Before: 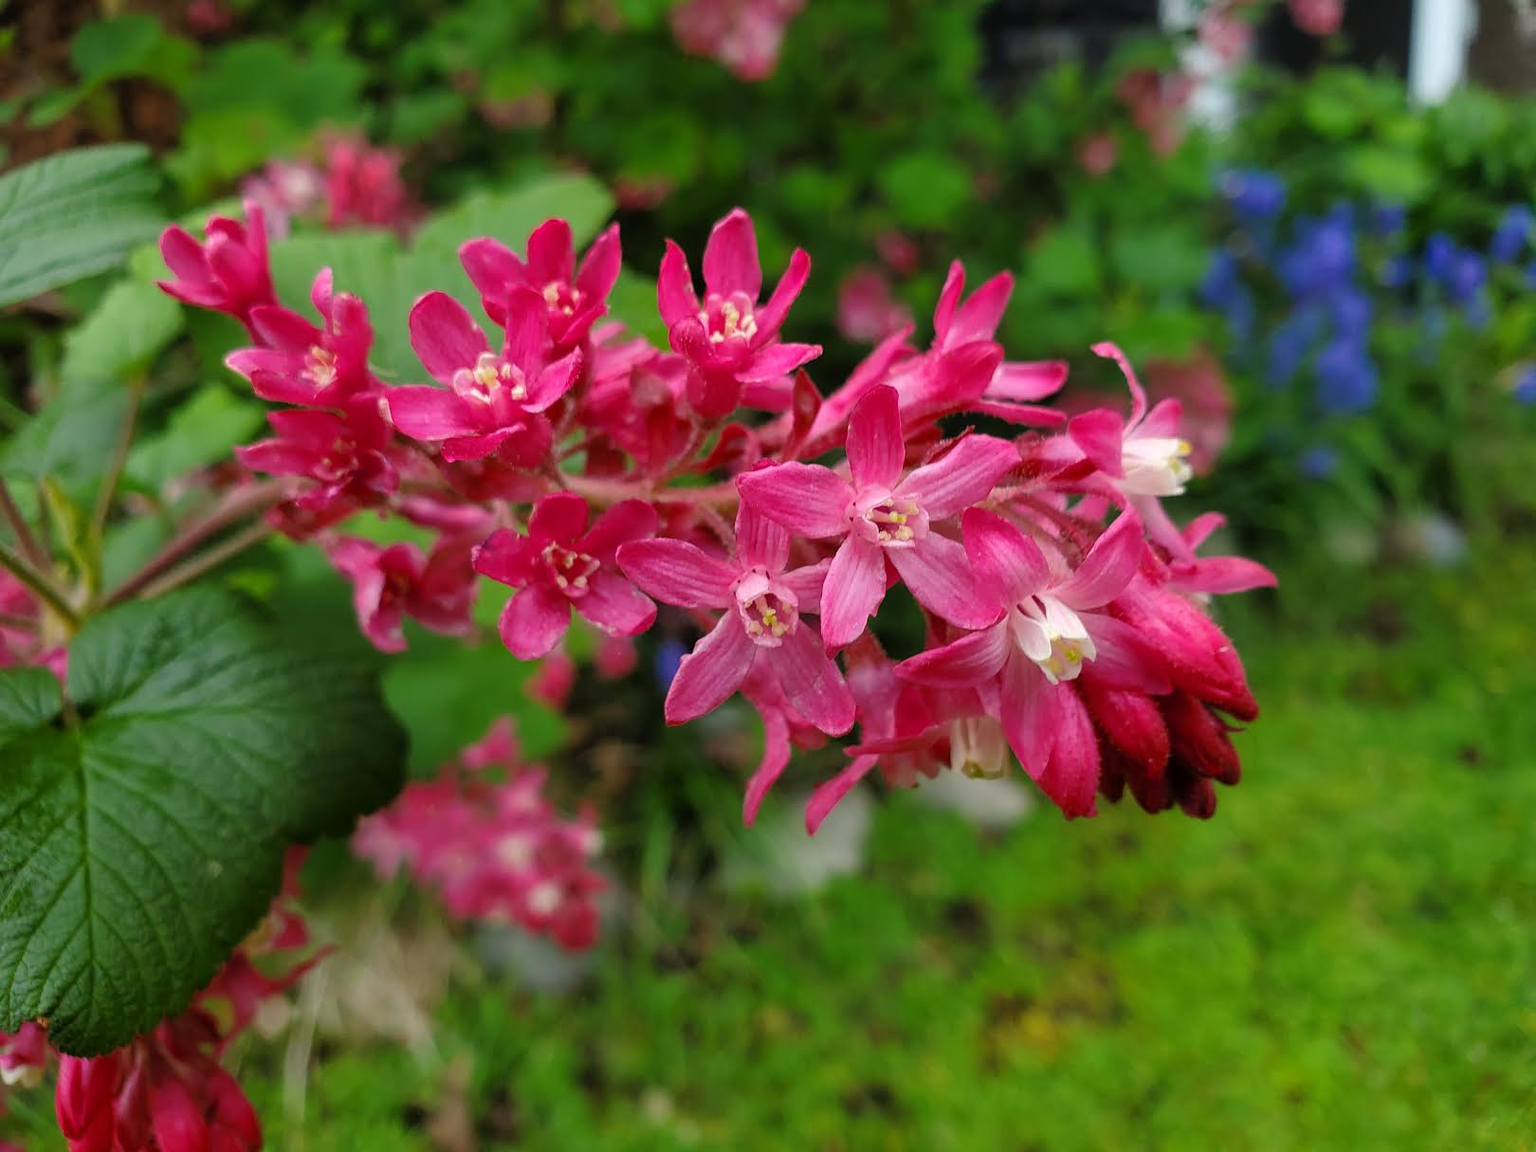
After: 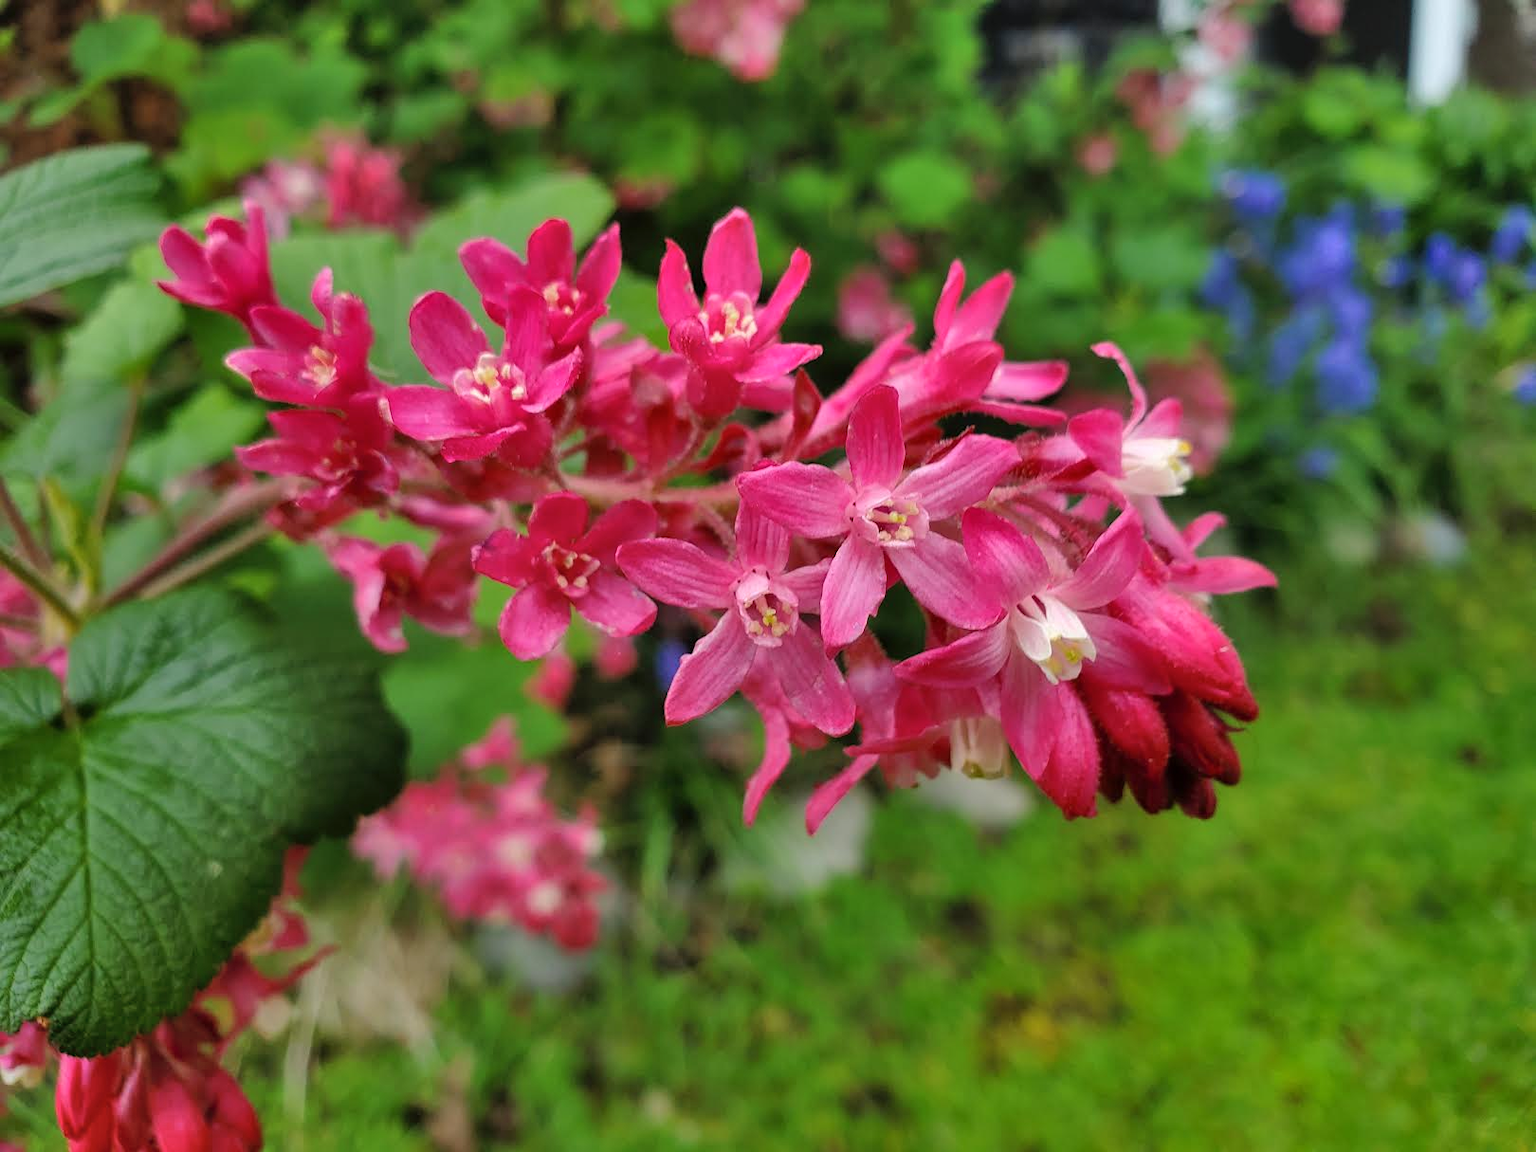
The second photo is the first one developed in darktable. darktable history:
shadows and highlights: shadows 73.58, highlights -61.13, soften with gaussian
